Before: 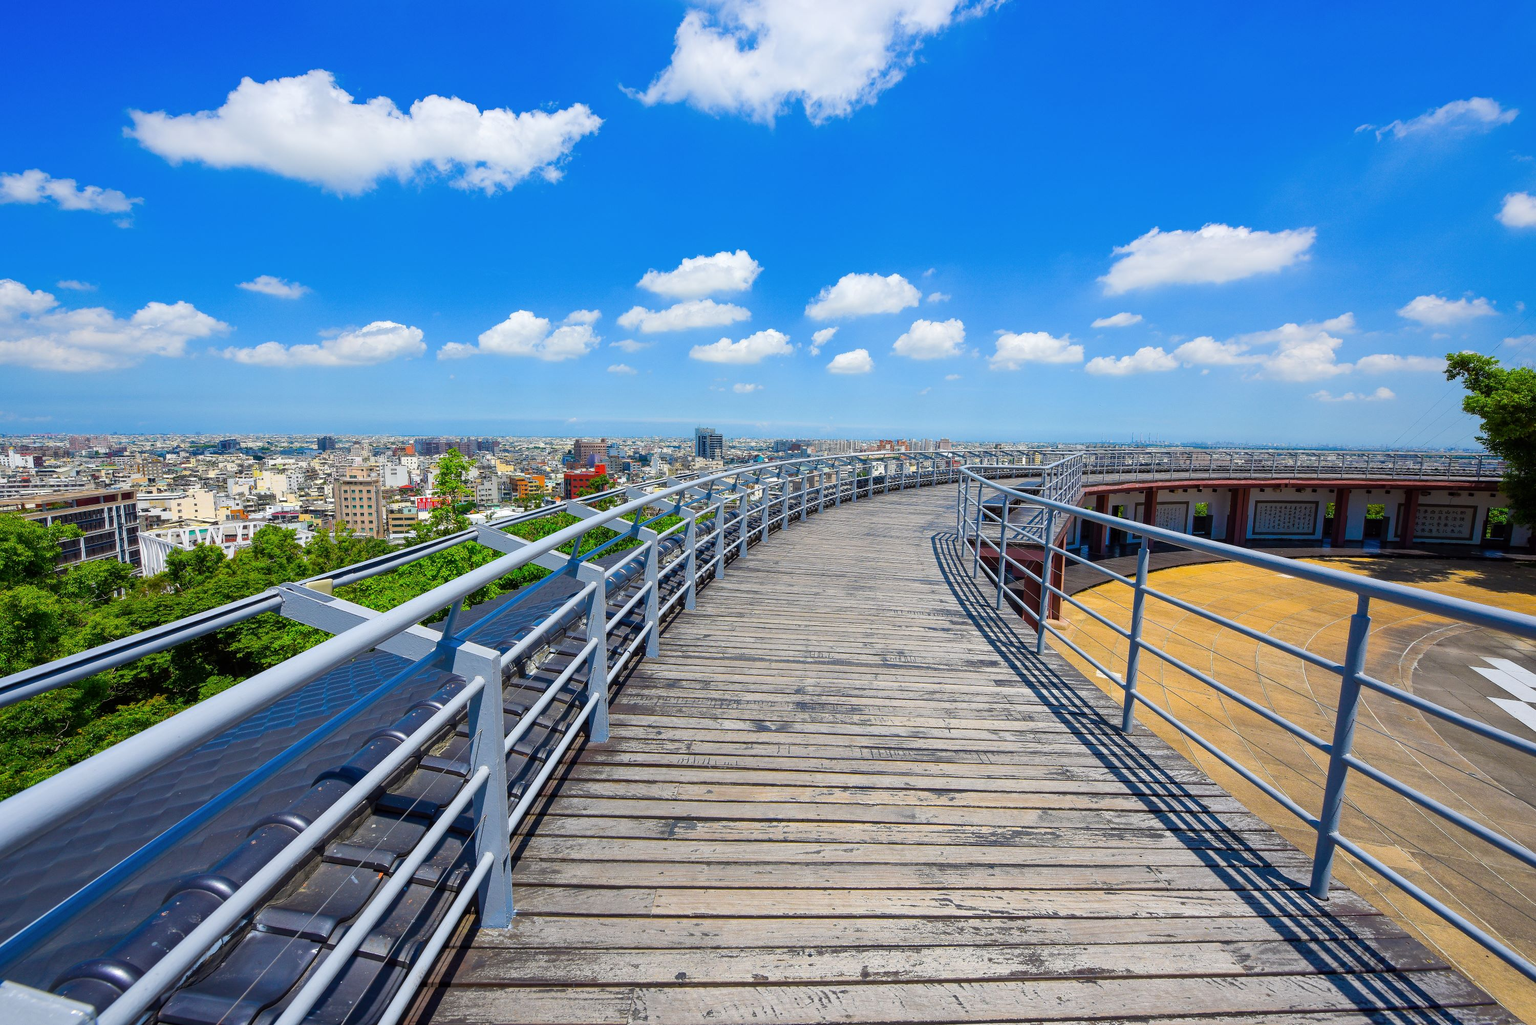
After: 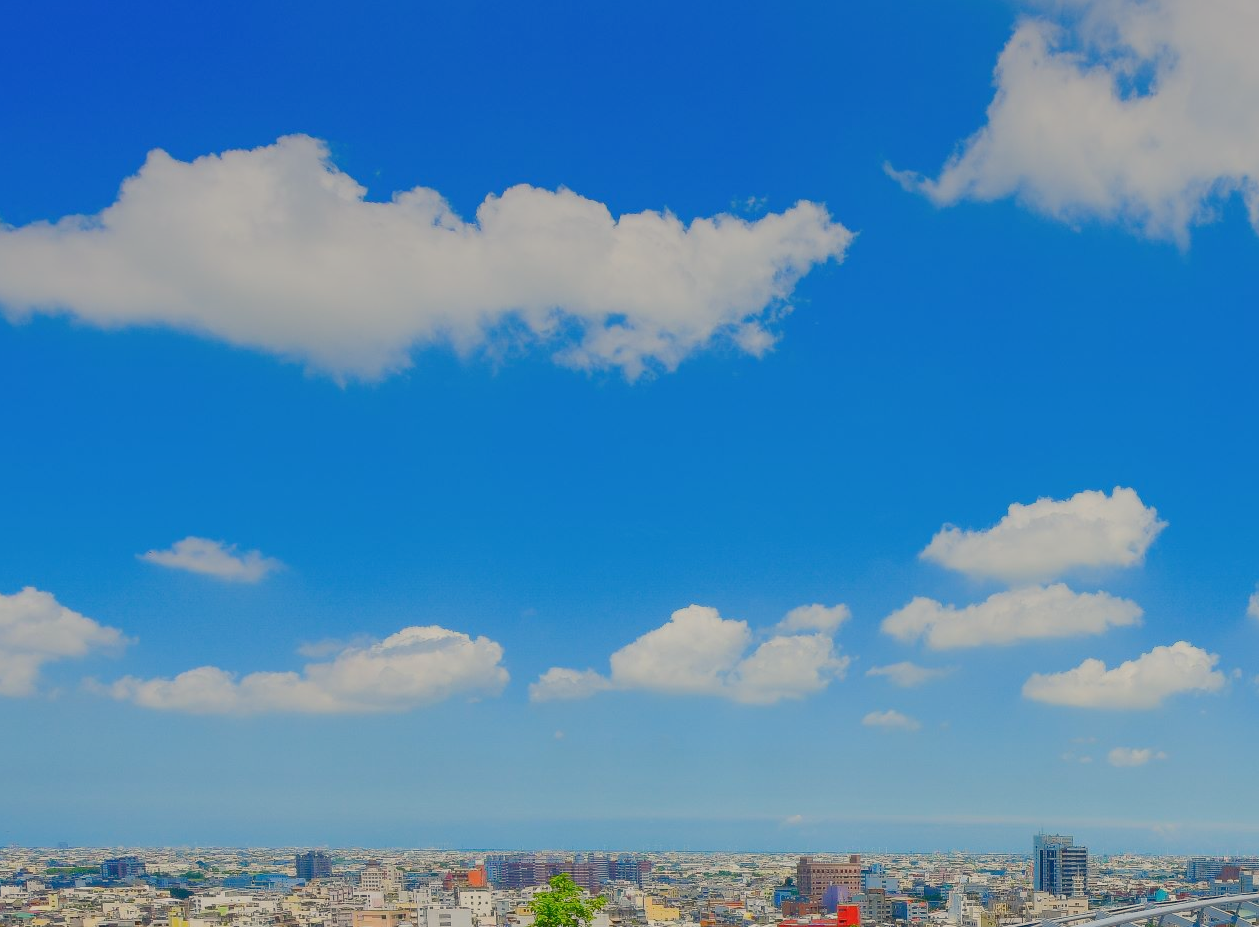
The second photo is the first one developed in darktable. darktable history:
graduated density: on, module defaults
crop and rotate: left 10.817%, top 0.062%, right 47.194%, bottom 53.626%
white balance: red 1.045, blue 0.932
color balance rgb: contrast -30%
